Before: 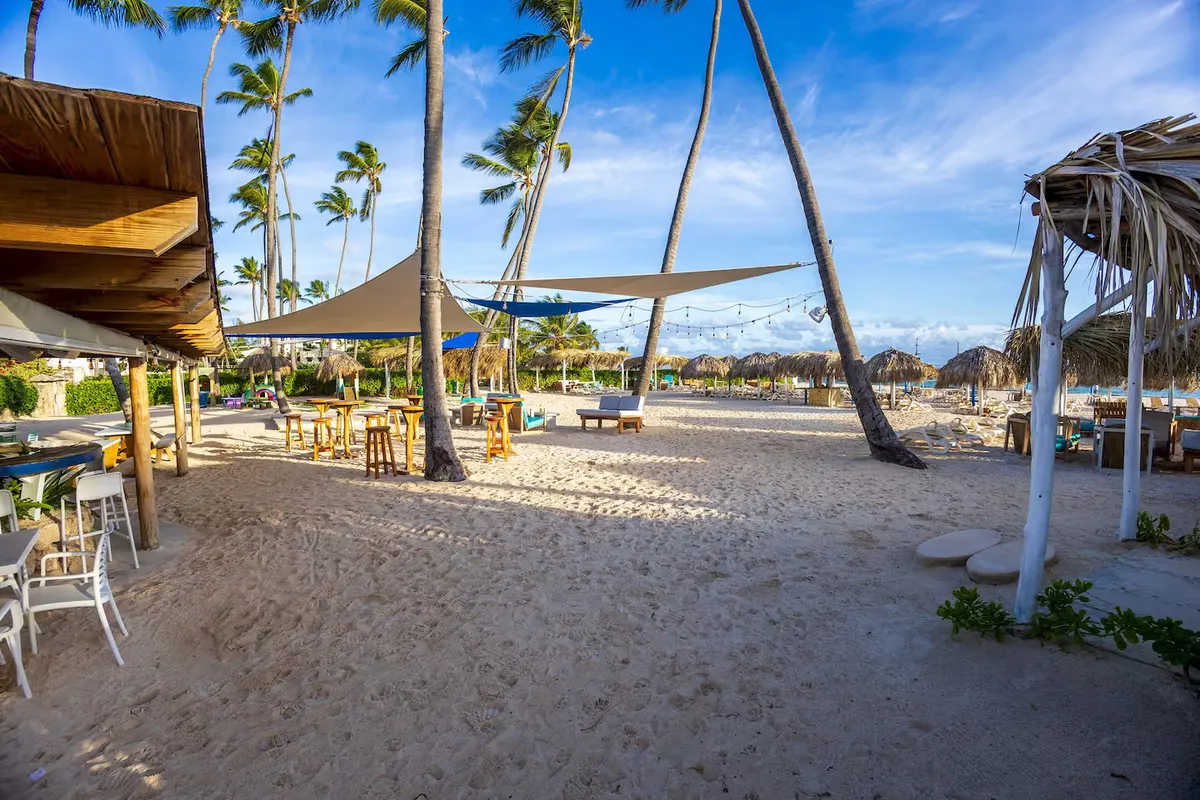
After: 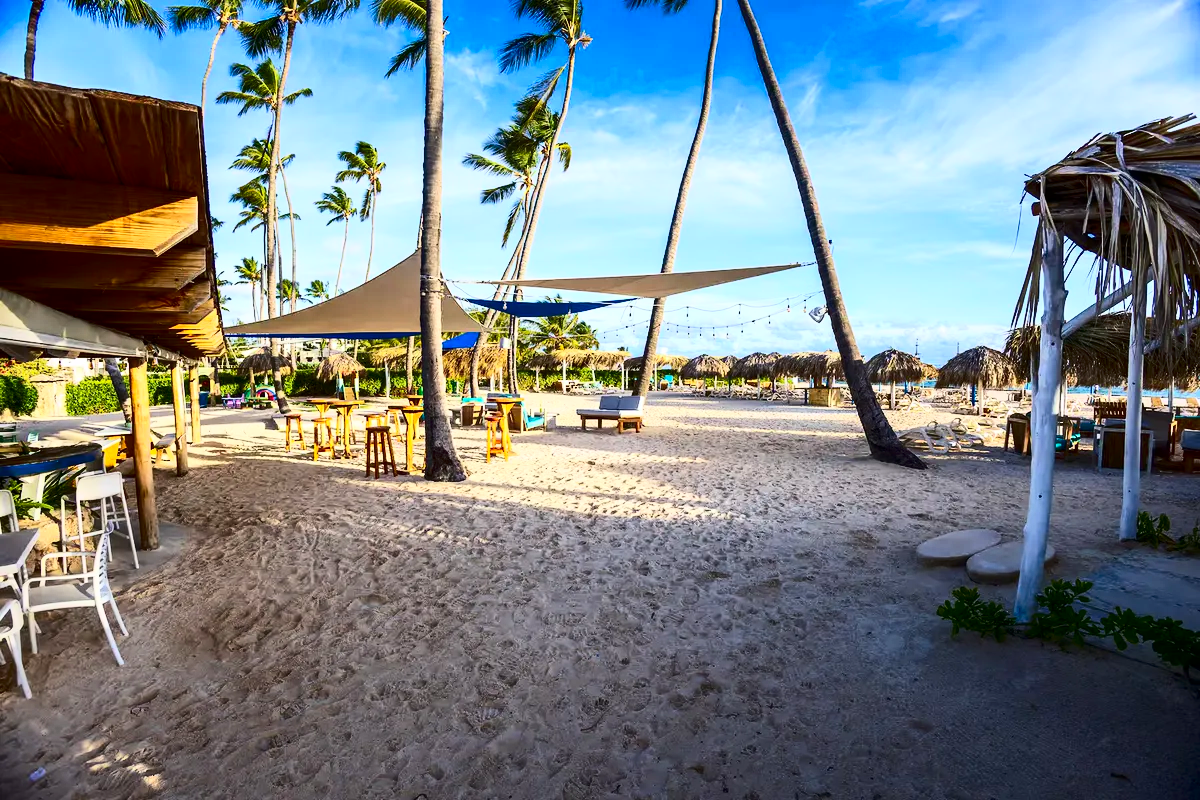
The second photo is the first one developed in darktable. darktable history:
contrast brightness saturation: contrast 0.412, brightness 0.047, saturation 0.261
